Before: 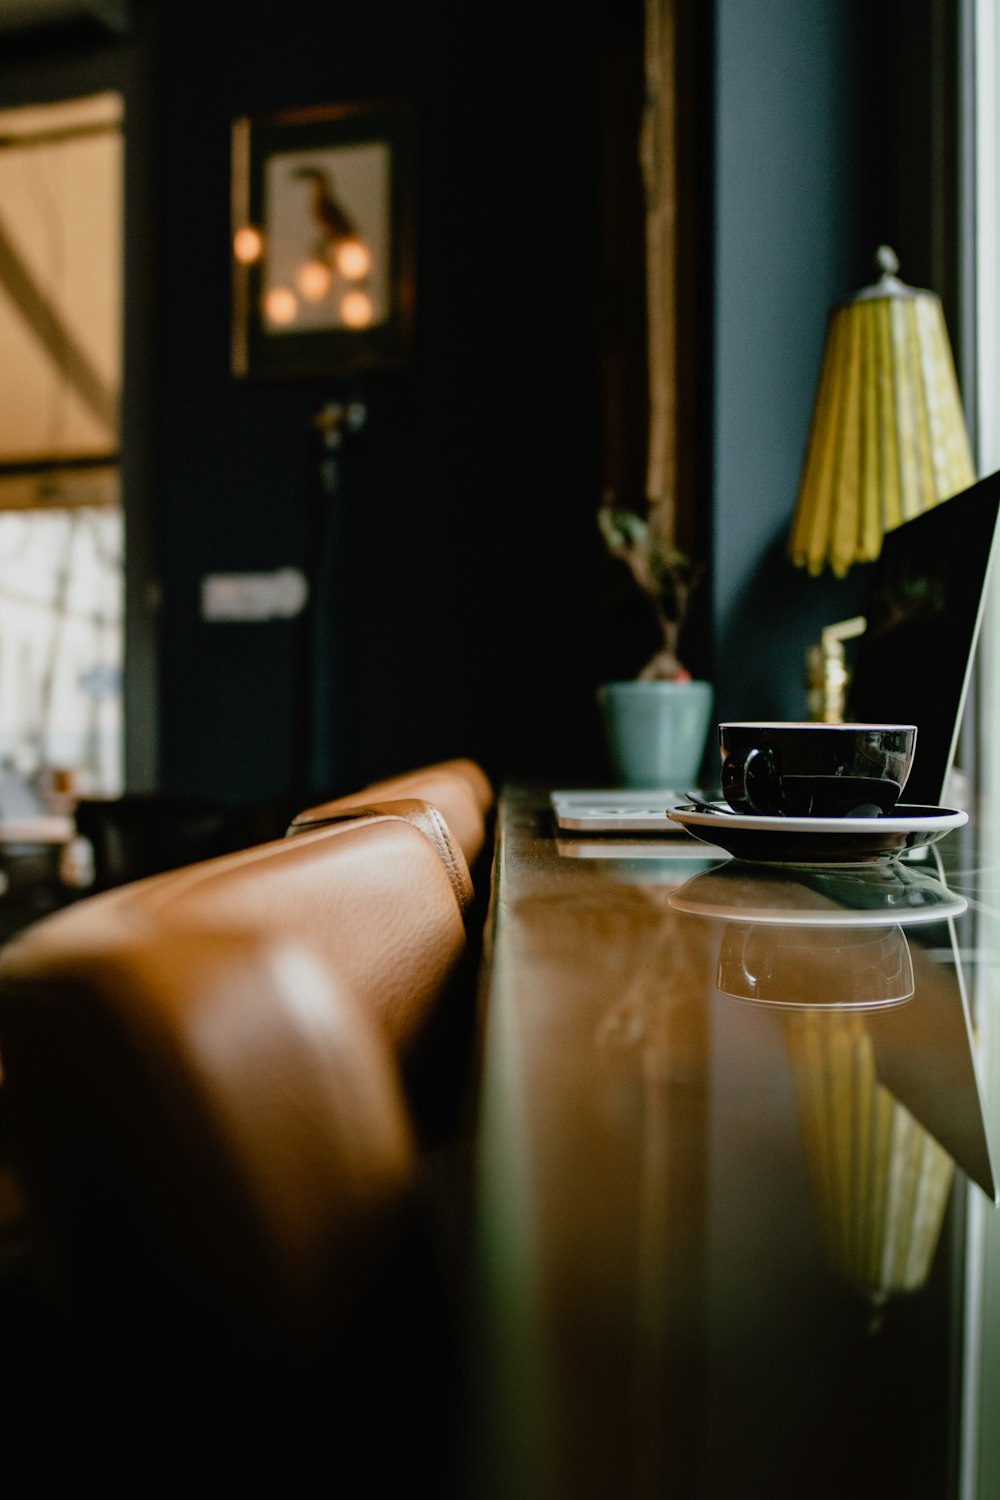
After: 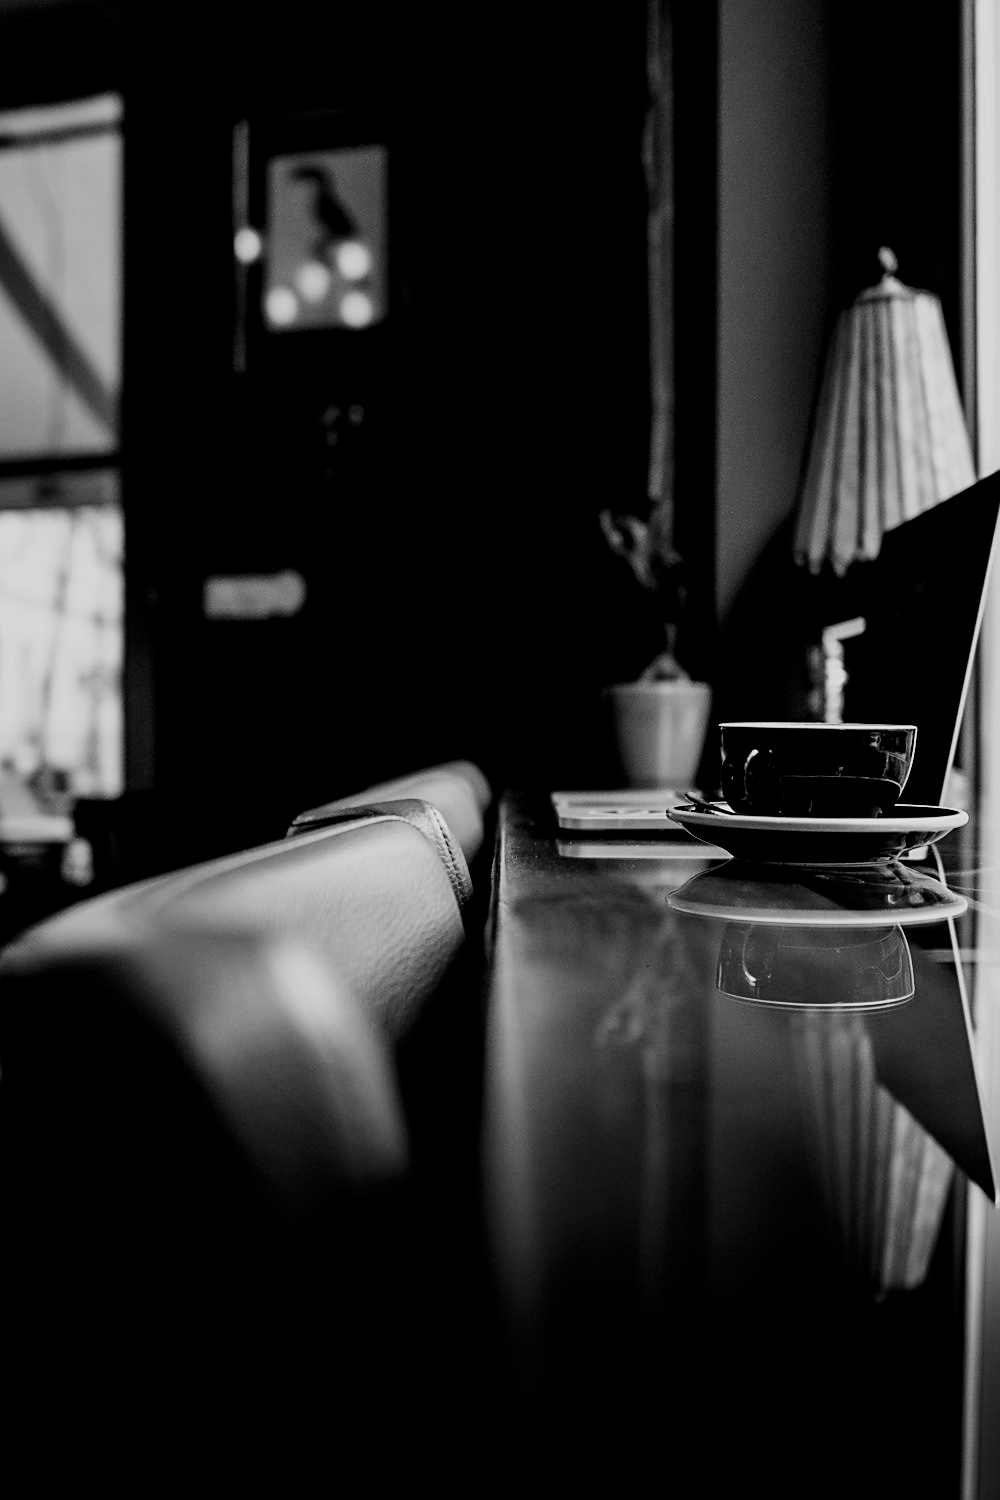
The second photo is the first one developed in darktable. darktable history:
filmic rgb: black relative exposure -5.08 EV, white relative exposure 3.55 EV, hardness 3.19, contrast 1.186, highlights saturation mix -49.19%, add noise in highlights 0.002, color science v3 (2019), use custom middle-gray values true, contrast in highlights soft
sharpen: on, module defaults
contrast brightness saturation: contrast 0.197, brightness -0.1, saturation 0.103
